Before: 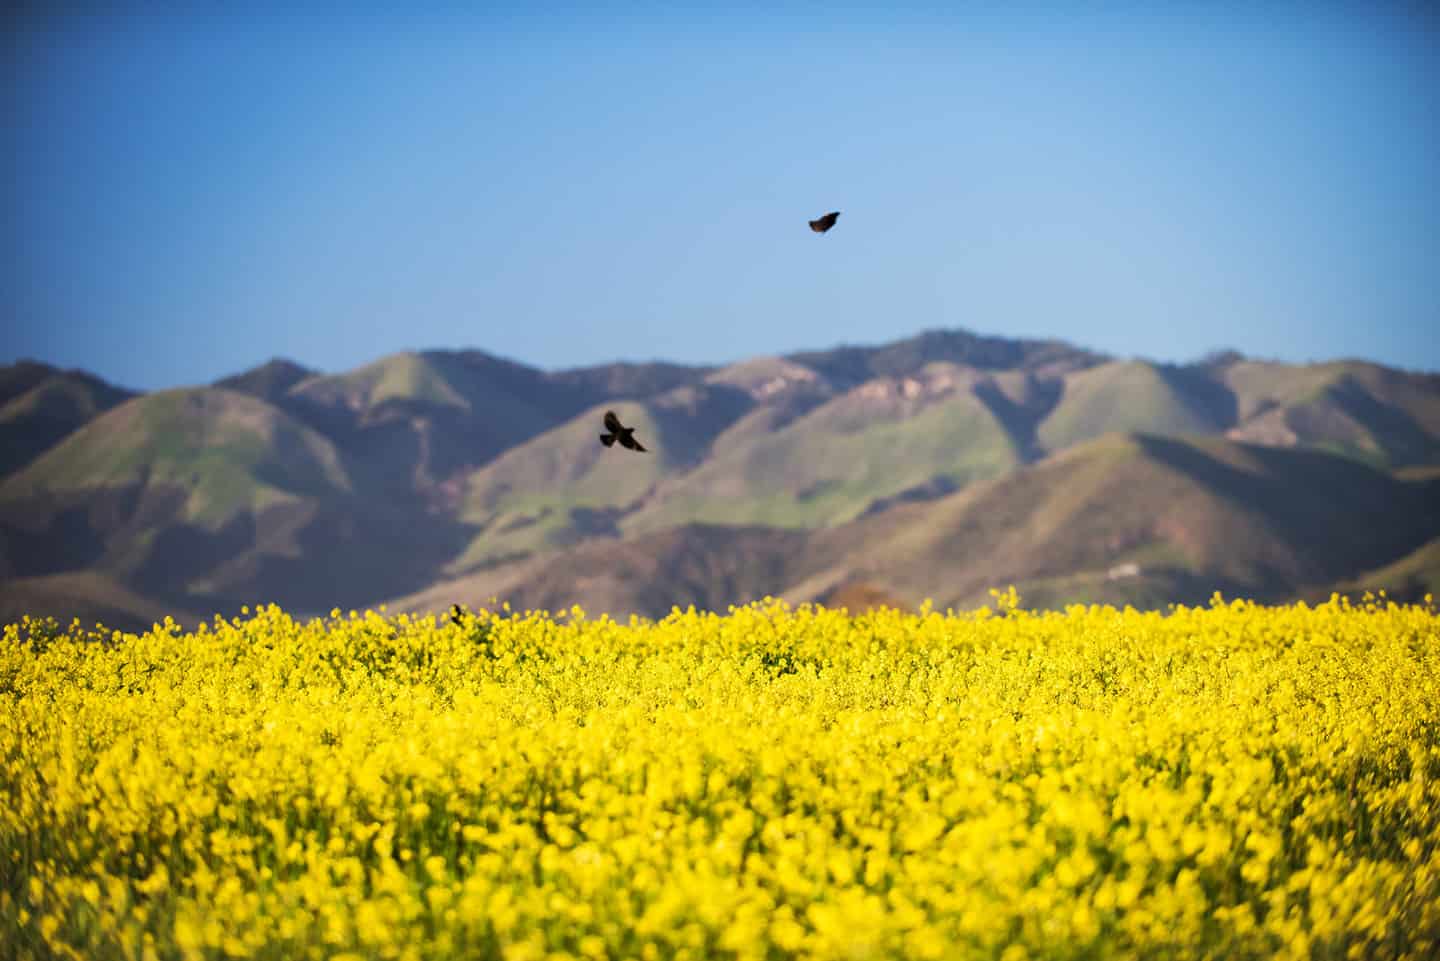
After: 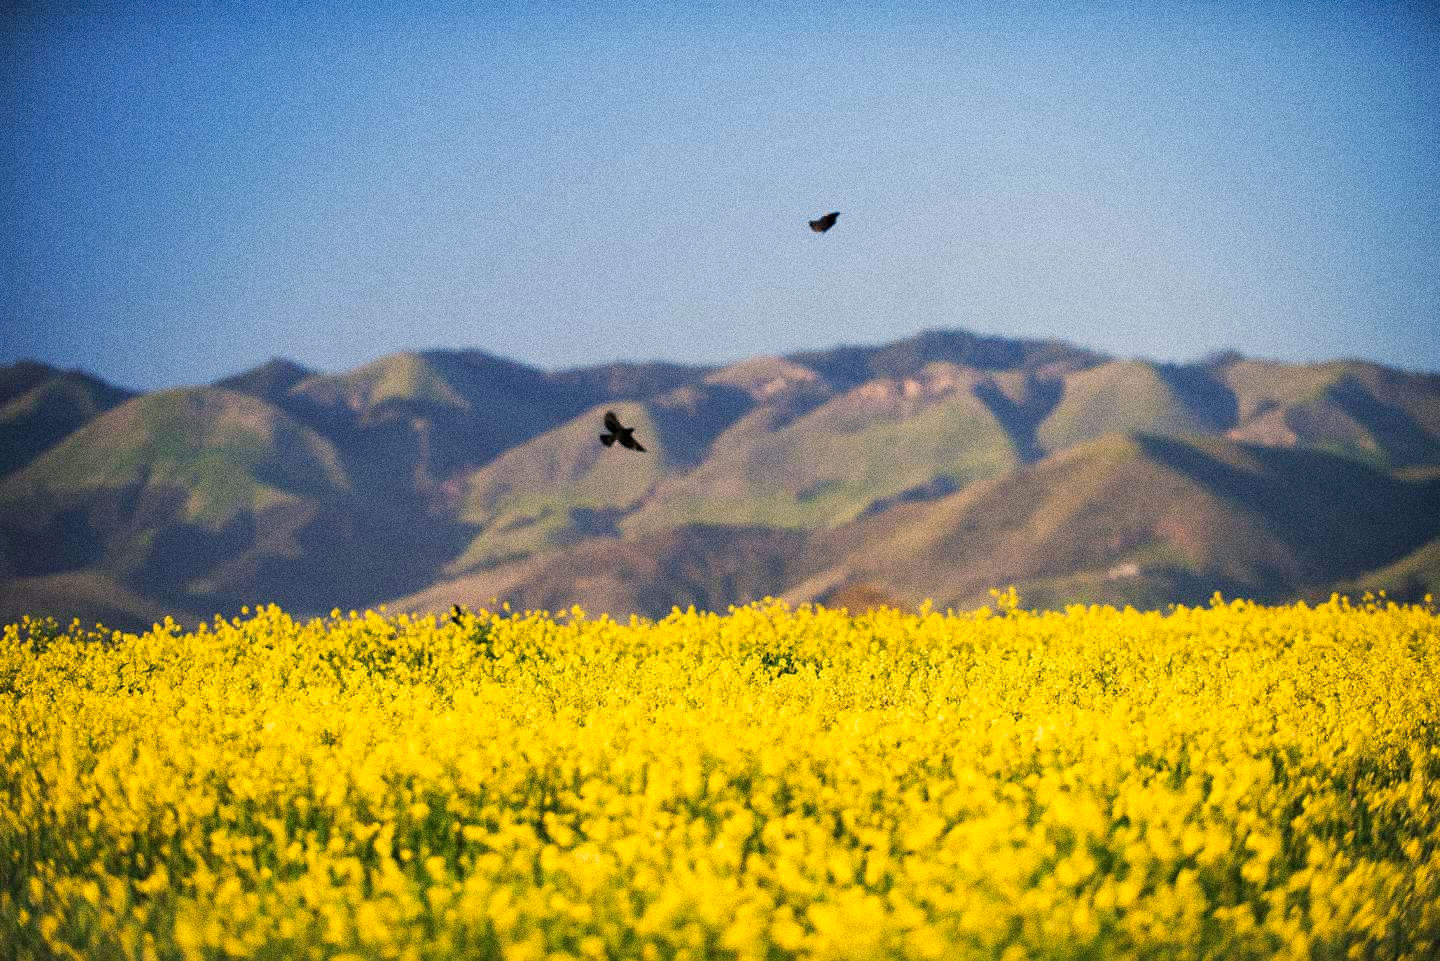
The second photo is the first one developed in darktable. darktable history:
color balance rgb: shadows lift › chroma 5.41%, shadows lift › hue 240°, highlights gain › chroma 3.74%, highlights gain › hue 60°, saturation formula JzAzBz (2021)
grain: coarseness 0.09 ISO, strength 40%
